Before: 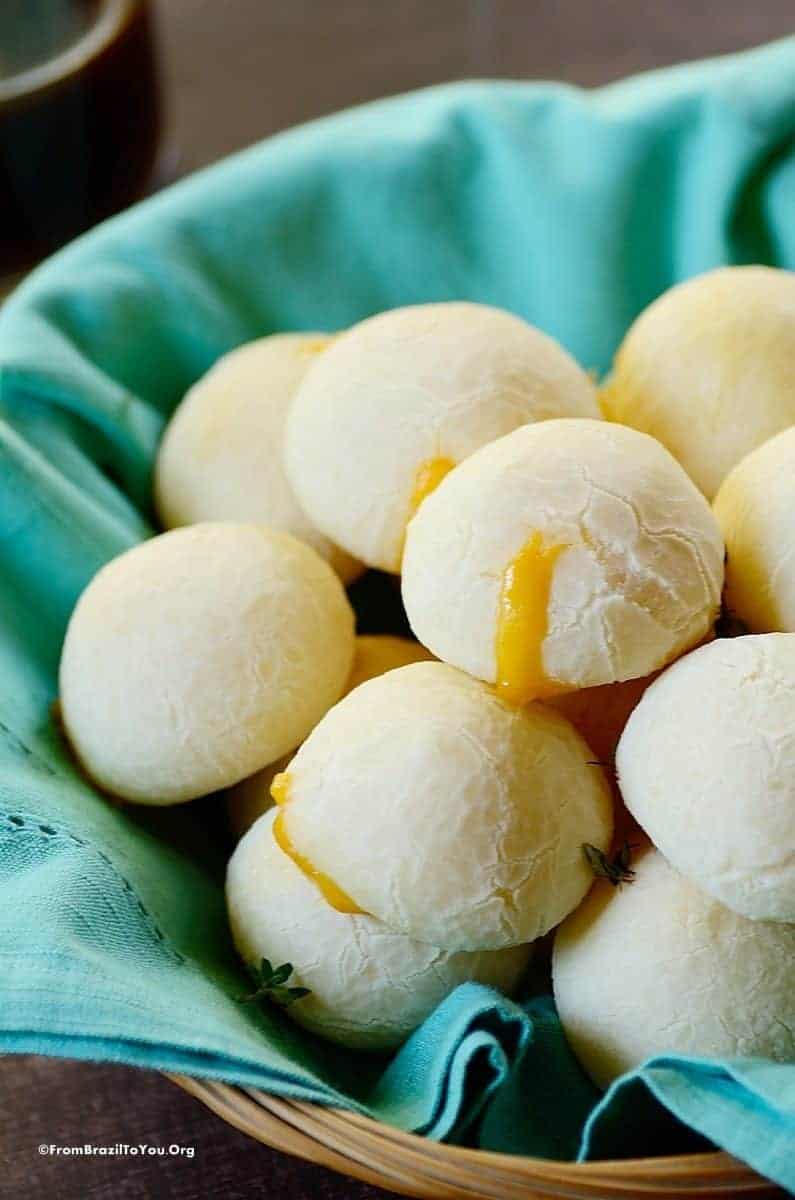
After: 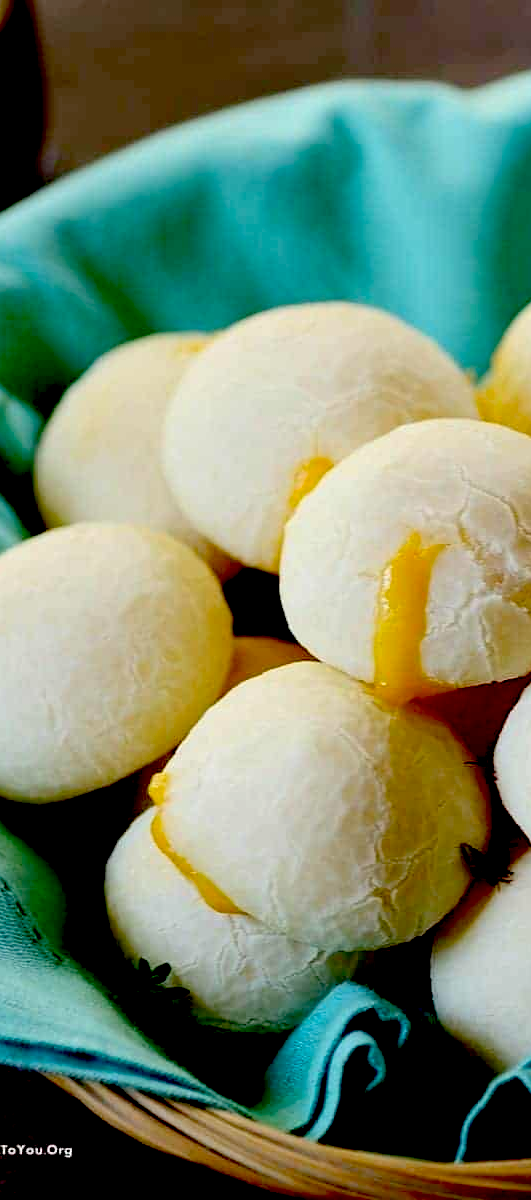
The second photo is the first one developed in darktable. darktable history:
exposure: black level correction 0.054, exposure -0.03 EV, compensate highlight preservation false
crop: left 15.369%, right 17.777%
